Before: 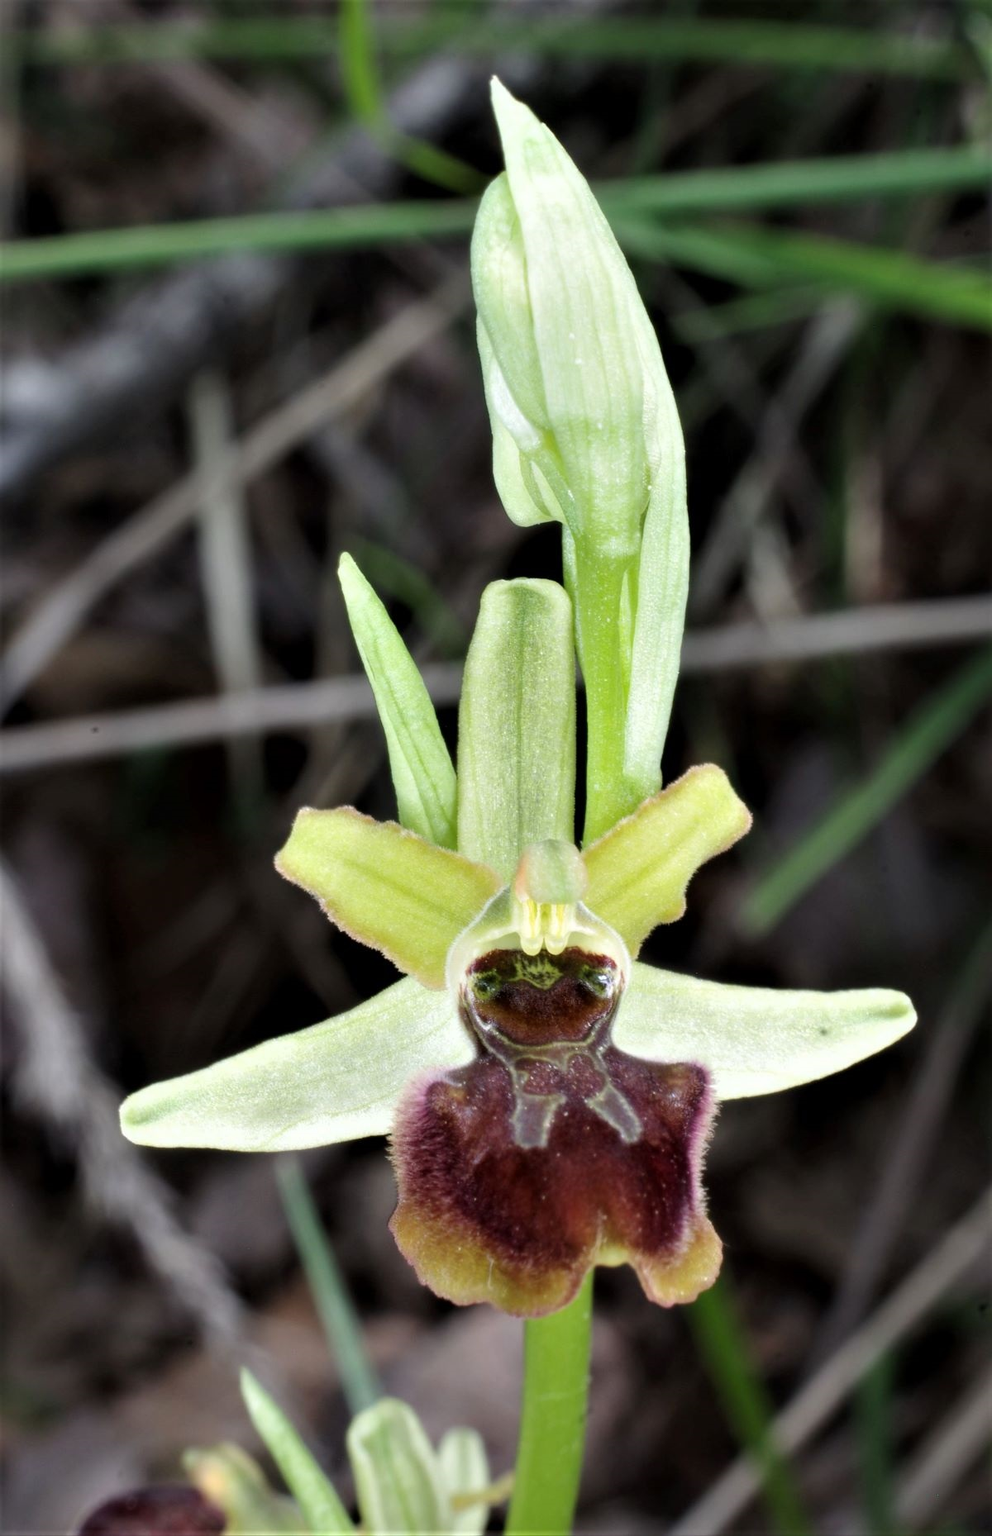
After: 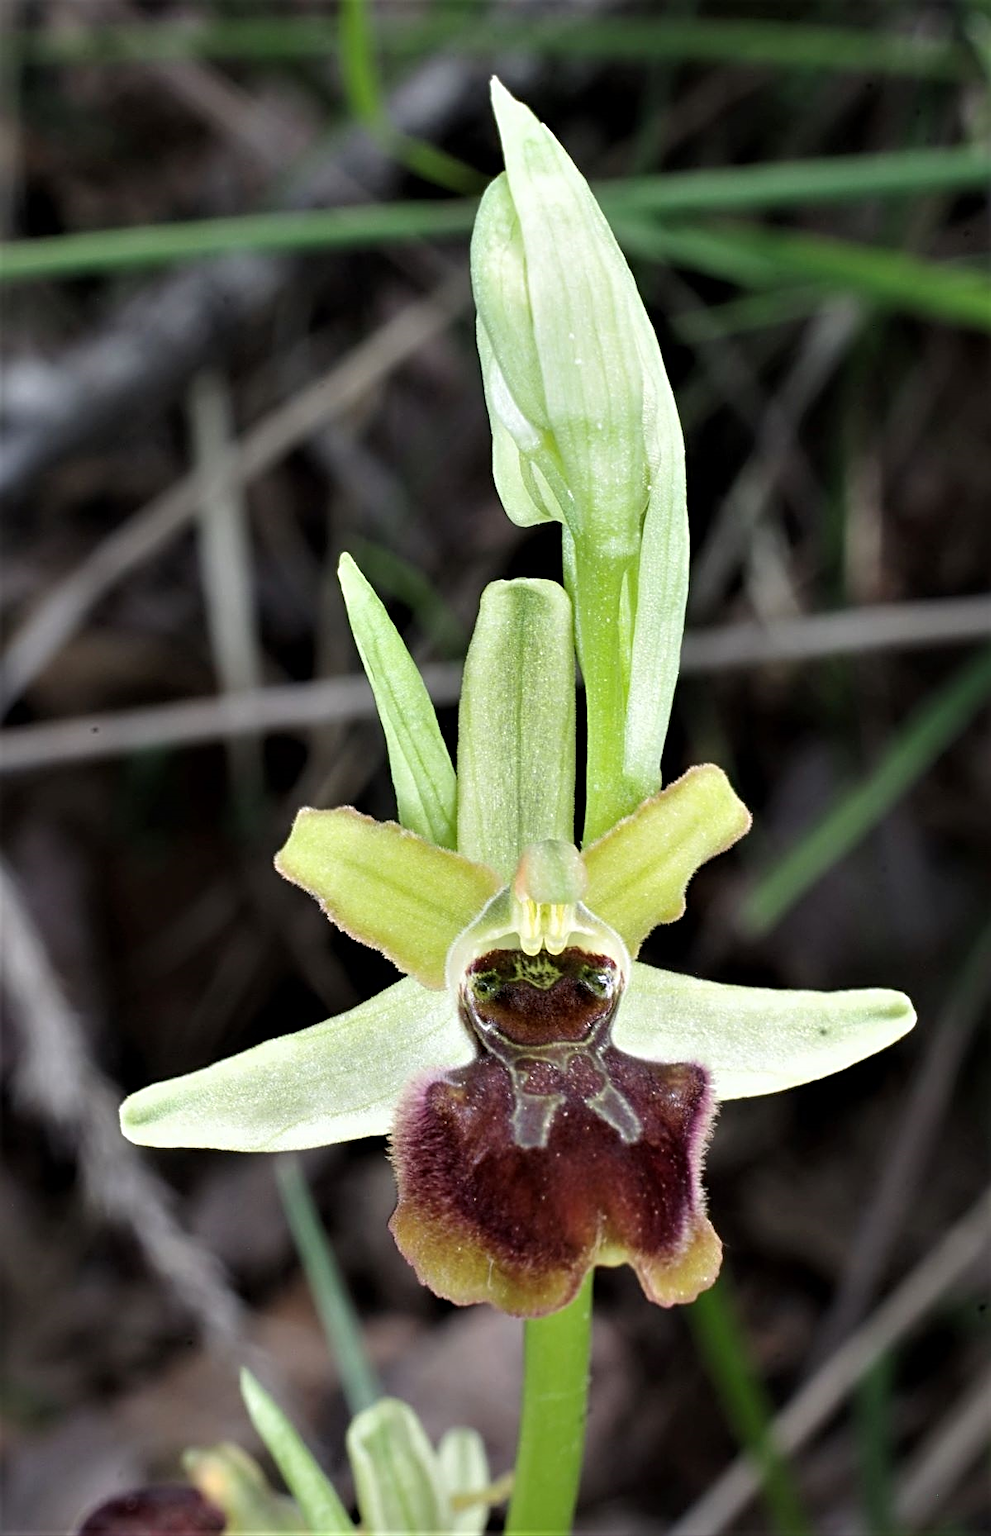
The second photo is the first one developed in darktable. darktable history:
sharpen: radius 2.85, amount 0.707
